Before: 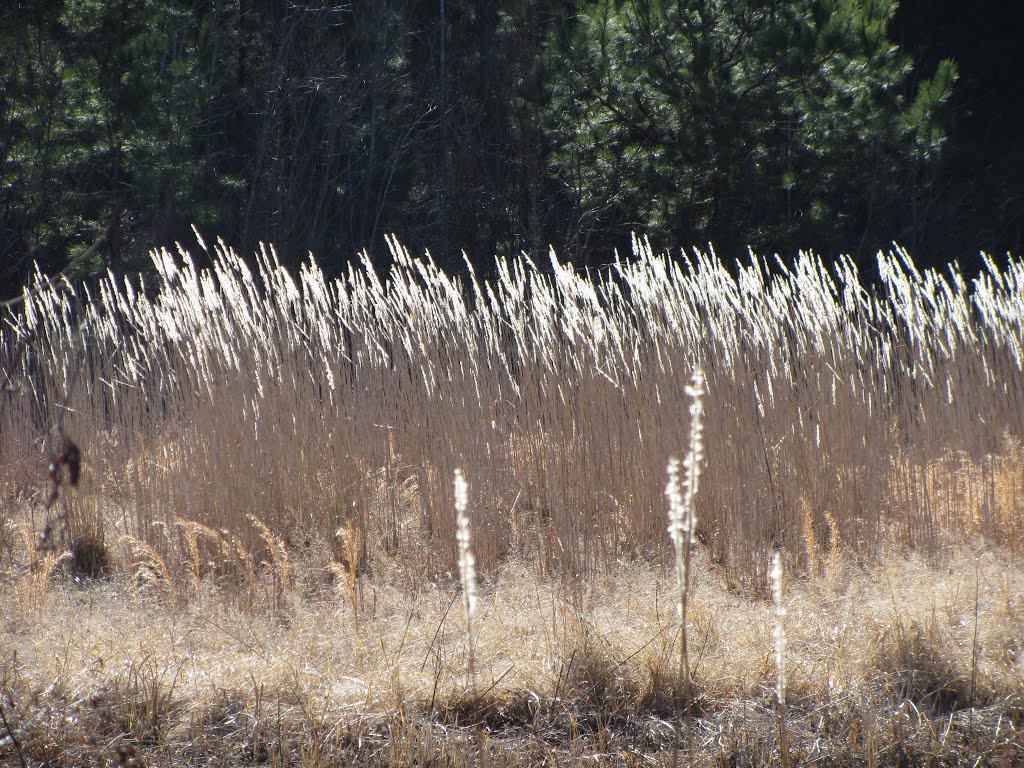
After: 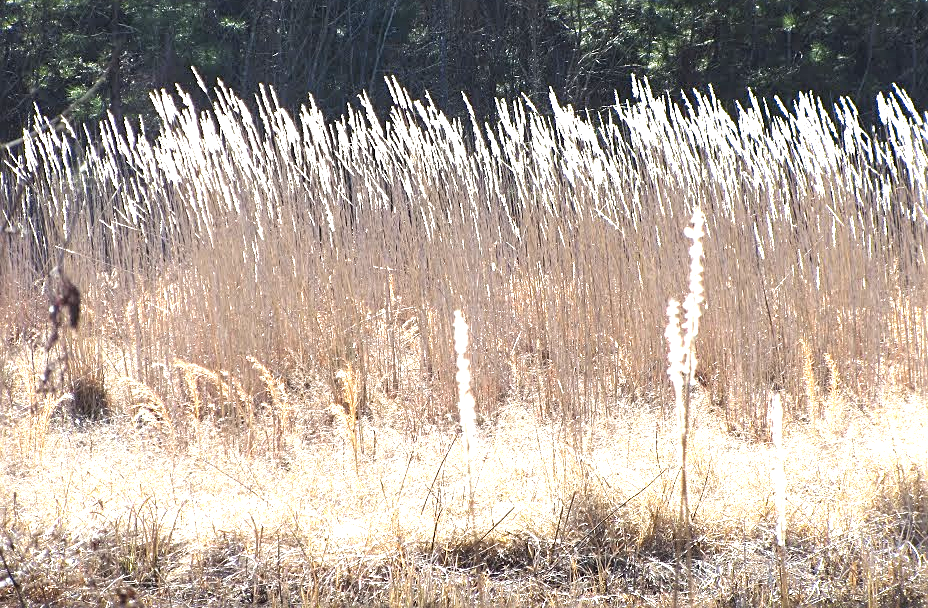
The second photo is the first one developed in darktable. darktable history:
exposure: black level correction 0, exposure 1.407 EV, compensate exposure bias true, compensate highlight preservation false
crop: top 20.588%, right 9.369%, bottom 0.243%
sharpen: on, module defaults
